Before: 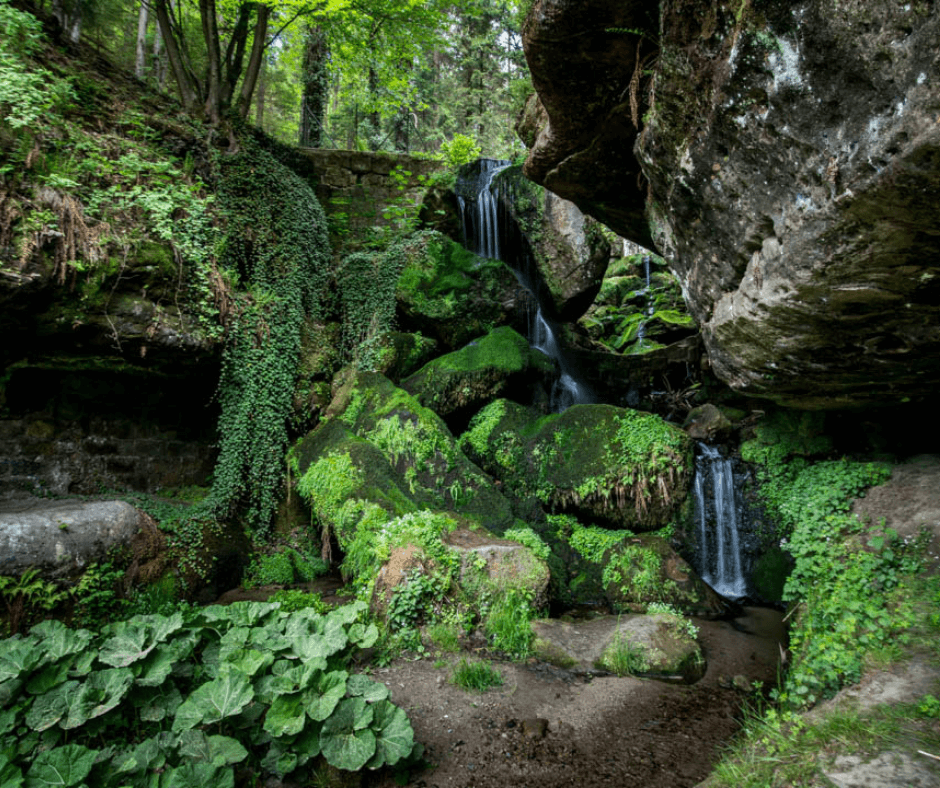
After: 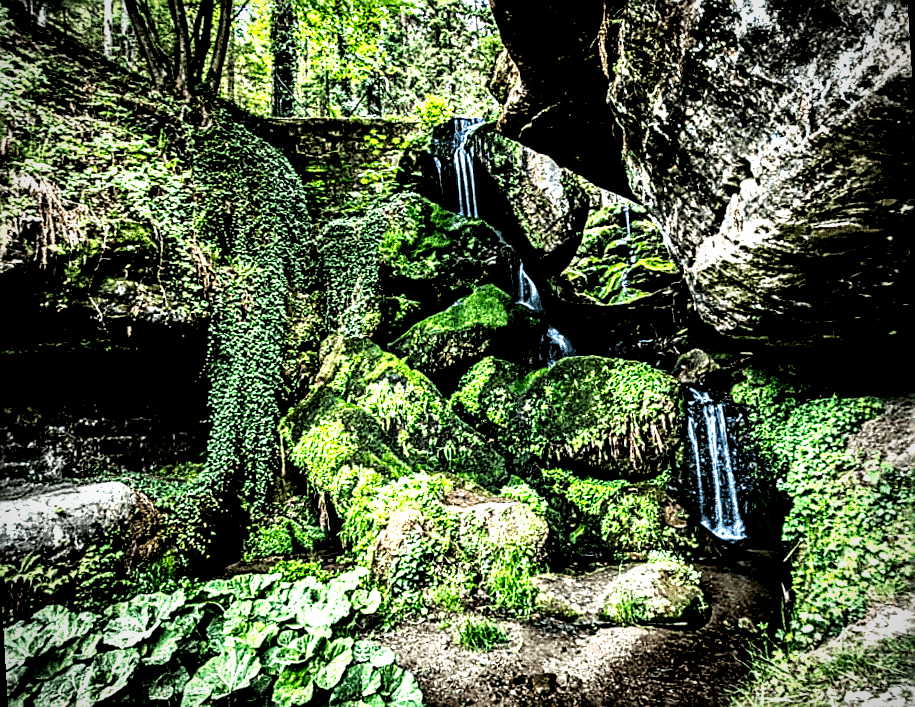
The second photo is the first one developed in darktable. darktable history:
vignetting: fall-off start 79.88%
sharpen: amount 1
rotate and perspective: rotation -3.52°, crop left 0.036, crop right 0.964, crop top 0.081, crop bottom 0.919
velvia: on, module defaults
contrast brightness saturation: contrast 0.2, brightness 0.16, saturation 0.22
grain: coarseness 0.81 ISO, strength 1.34%, mid-tones bias 0%
filmic rgb: black relative exposure -7.6 EV, white relative exposure 4.64 EV, threshold 3 EV, target black luminance 0%, hardness 3.55, latitude 50.51%, contrast 1.033, highlights saturation mix 10%, shadows ↔ highlights balance -0.198%, color science v4 (2020), enable highlight reconstruction true
local contrast: highlights 115%, shadows 42%, detail 293%
